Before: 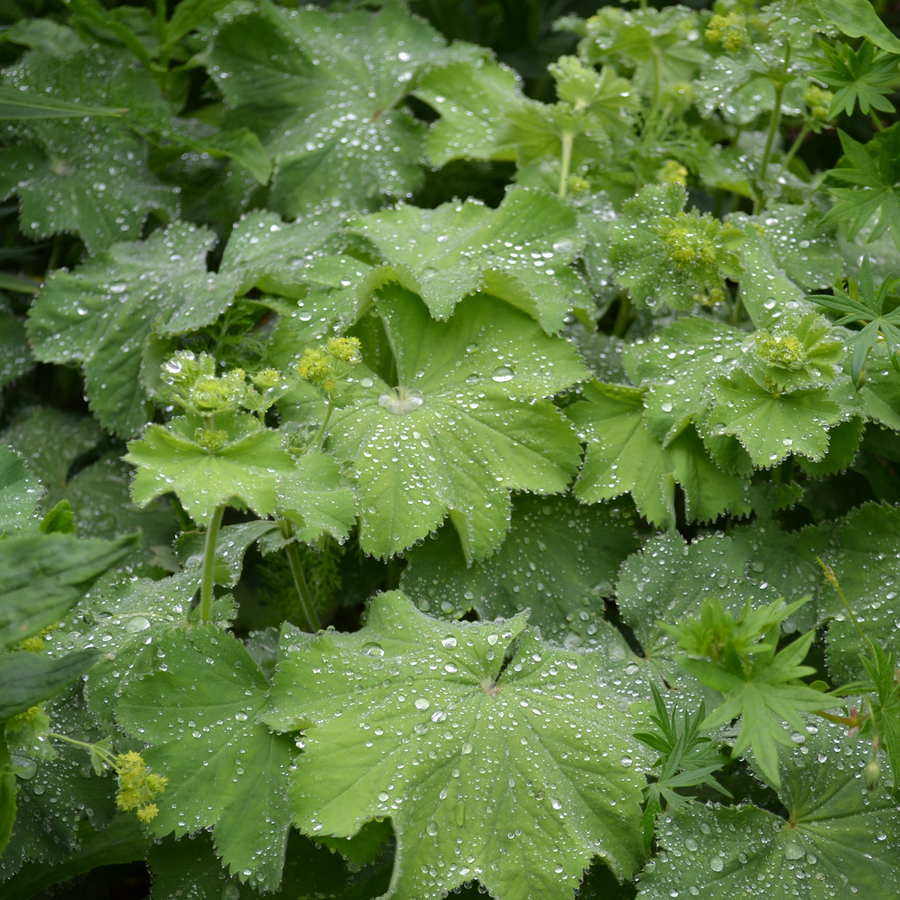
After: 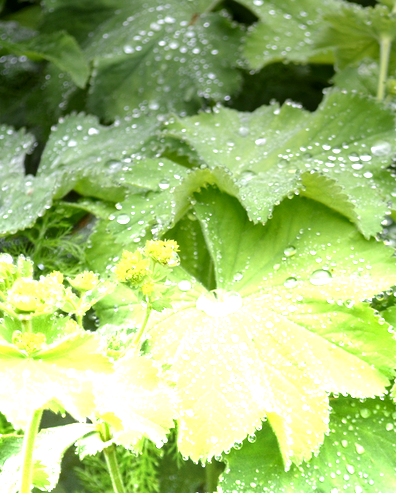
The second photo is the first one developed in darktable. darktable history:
graduated density: density -3.9 EV
crop: left 20.248%, top 10.86%, right 35.675%, bottom 34.321%
local contrast: on, module defaults
white balance: red 1.009, blue 1.027
